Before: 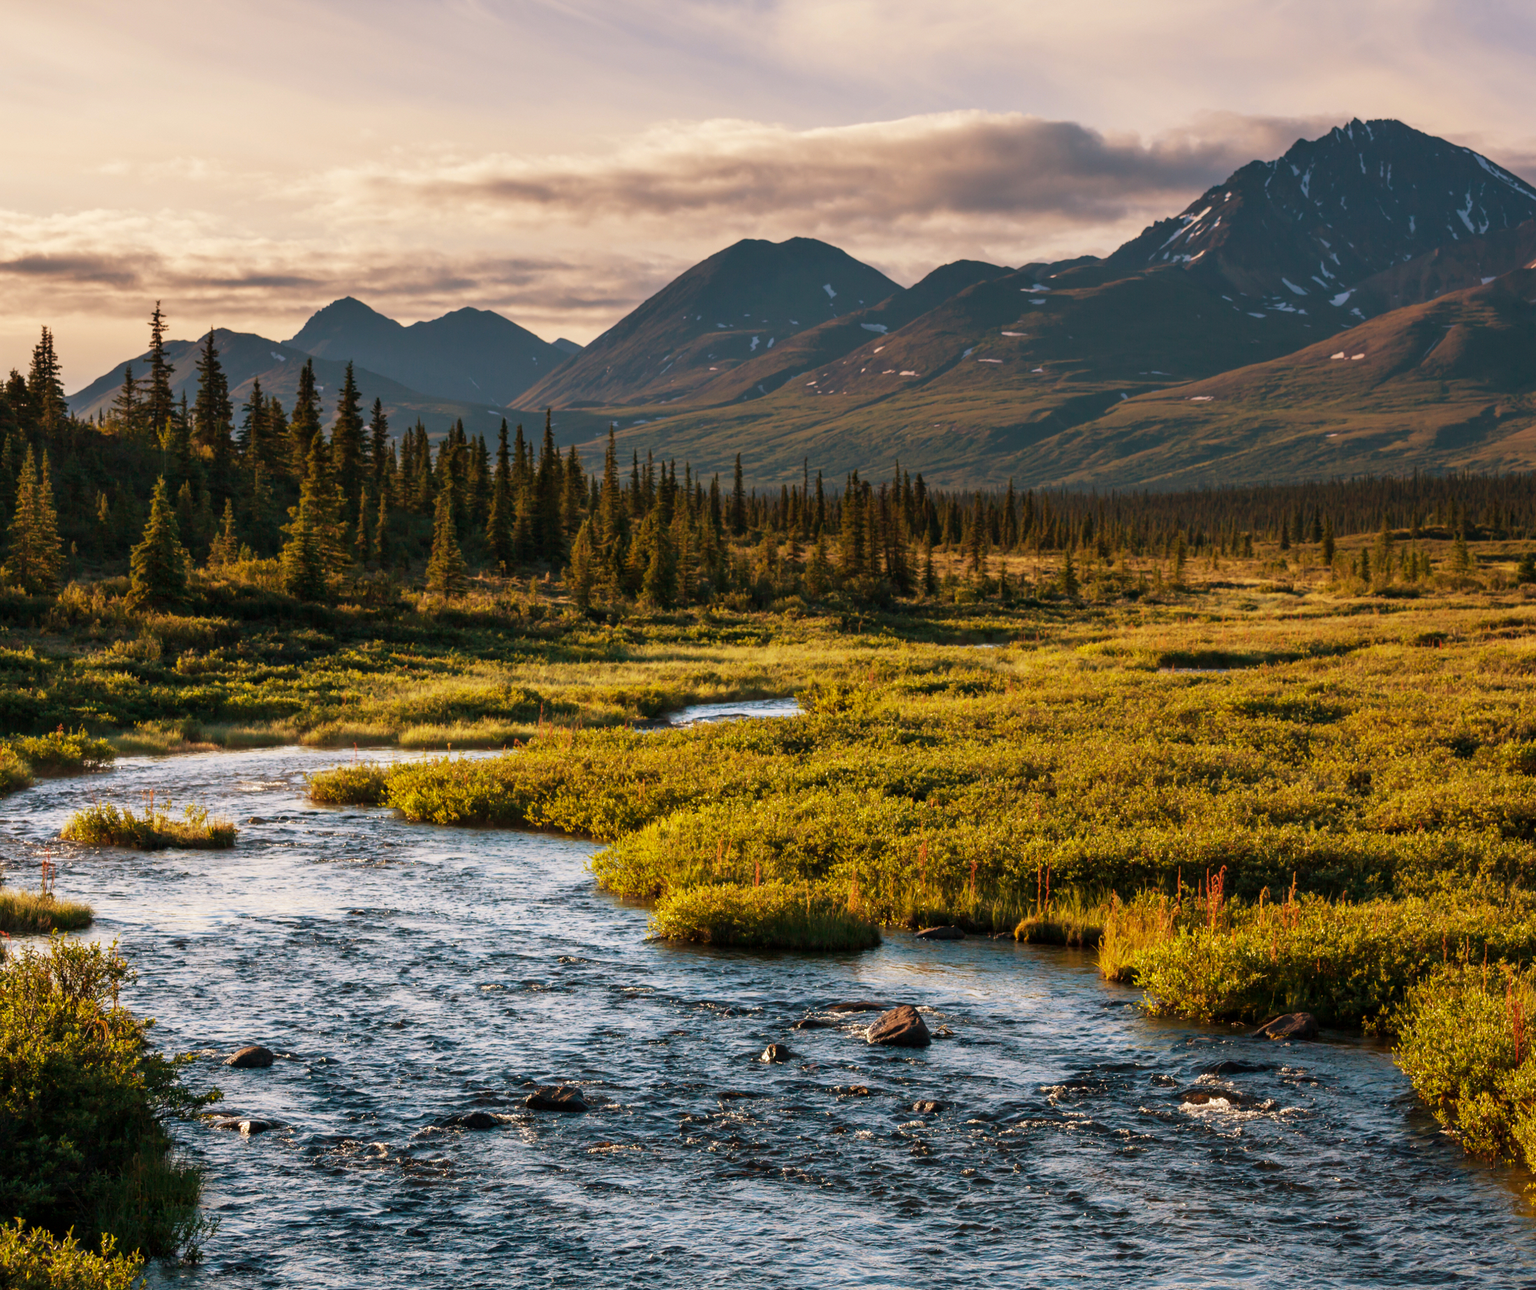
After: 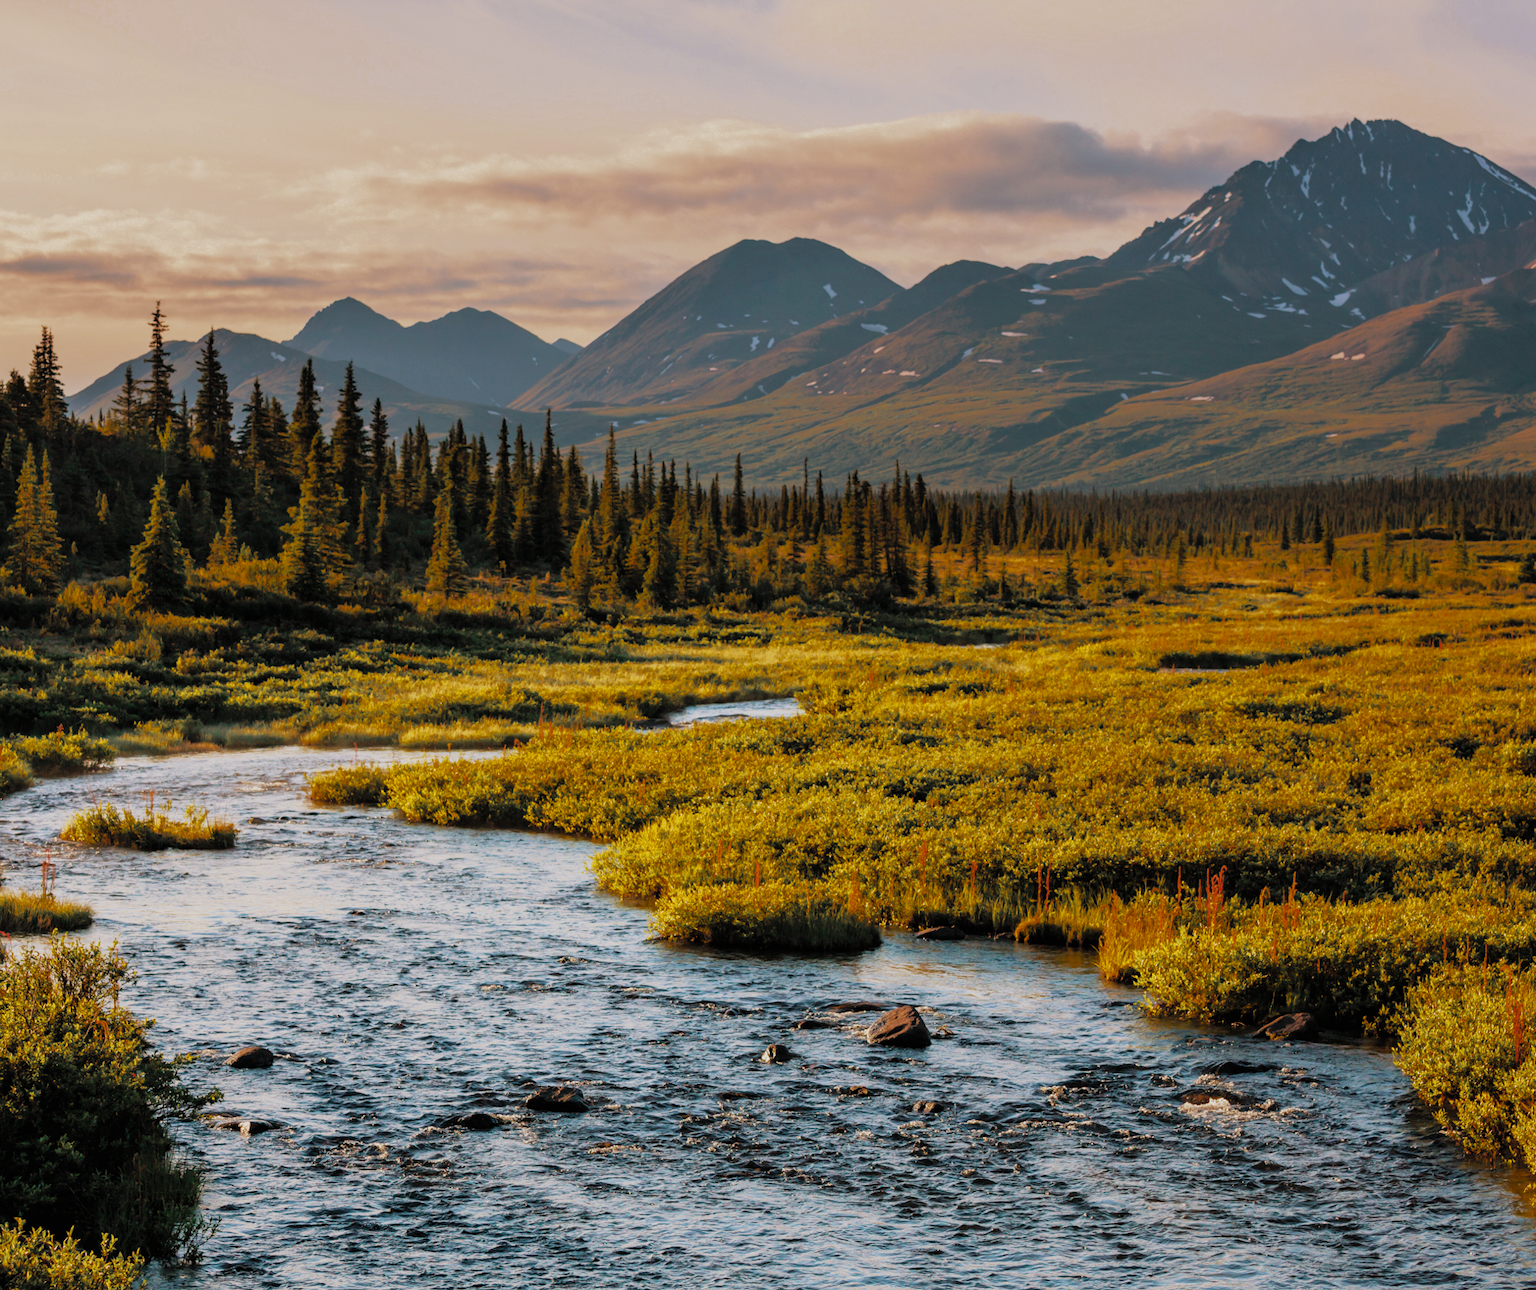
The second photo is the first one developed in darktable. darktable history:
contrast brightness saturation: brightness 0.13
color zones: curves: ch0 [(0.11, 0.396) (0.195, 0.36) (0.25, 0.5) (0.303, 0.412) (0.357, 0.544) (0.75, 0.5) (0.967, 0.328)]; ch1 [(0, 0.468) (0.112, 0.512) (0.202, 0.6) (0.25, 0.5) (0.307, 0.352) (0.357, 0.544) (0.75, 0.5) (0.963, 0.524)]
filmic rgb: black relative exposure -7.65 EV, white relative exposure 4.56 EV, hardness 3.61
